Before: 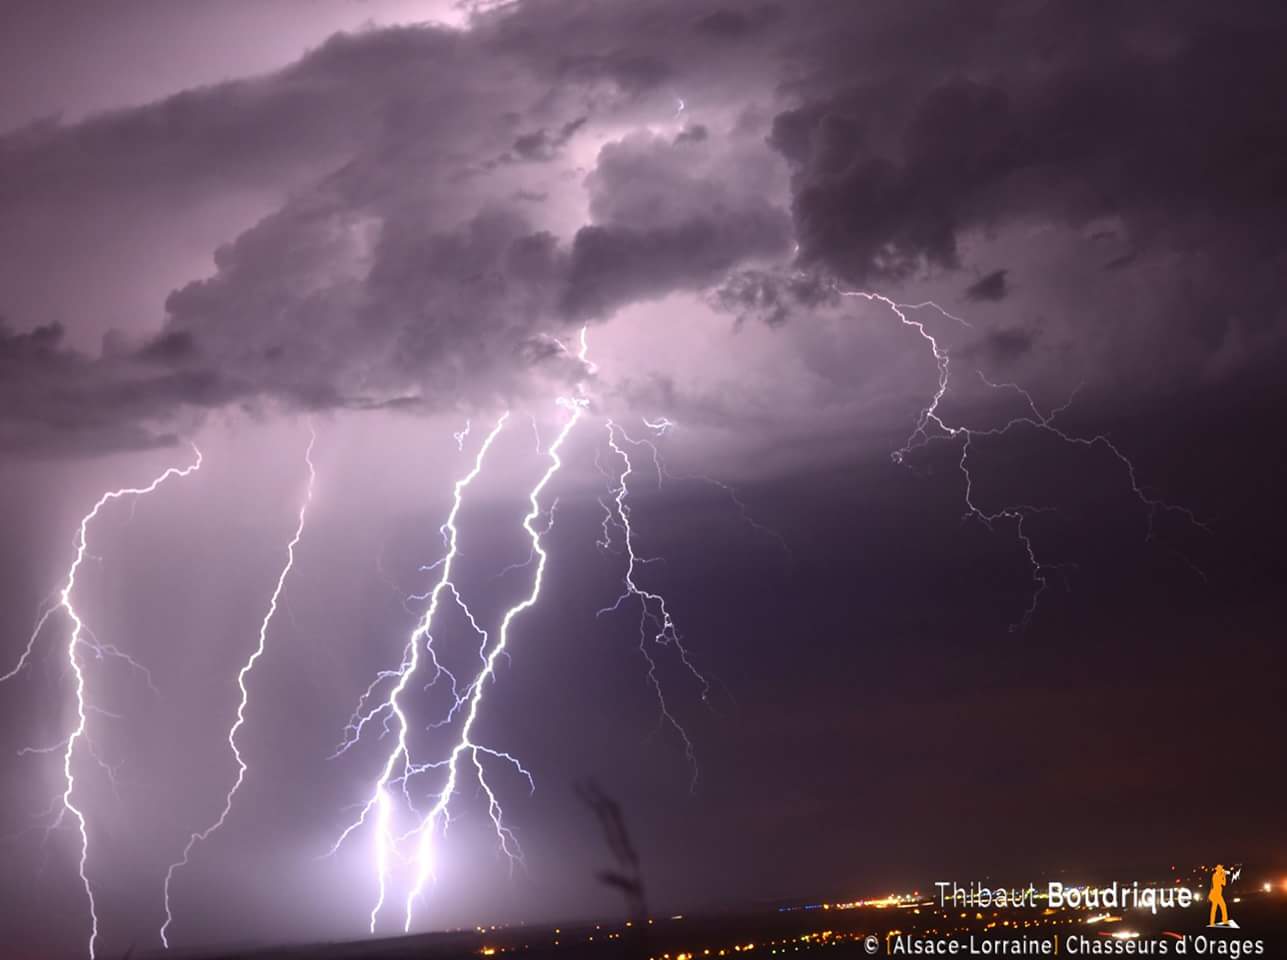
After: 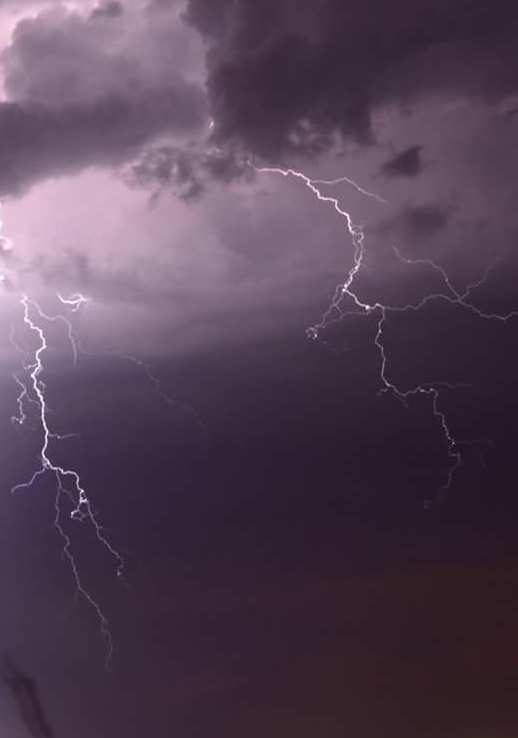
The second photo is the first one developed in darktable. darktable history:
crop: left 45.502%, top 12.966%, right 14.203%, bottom 10.124%
